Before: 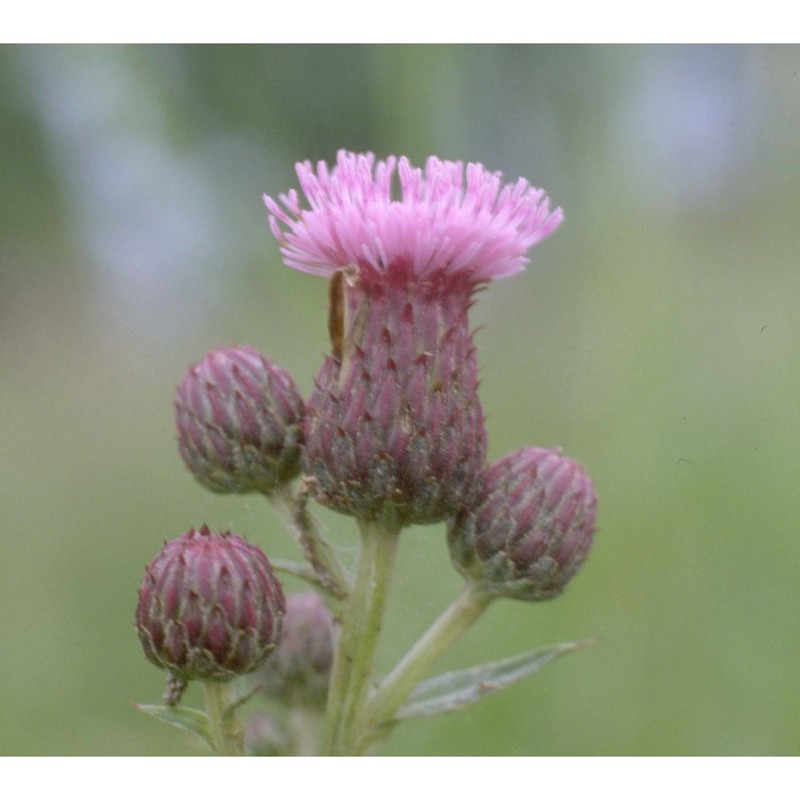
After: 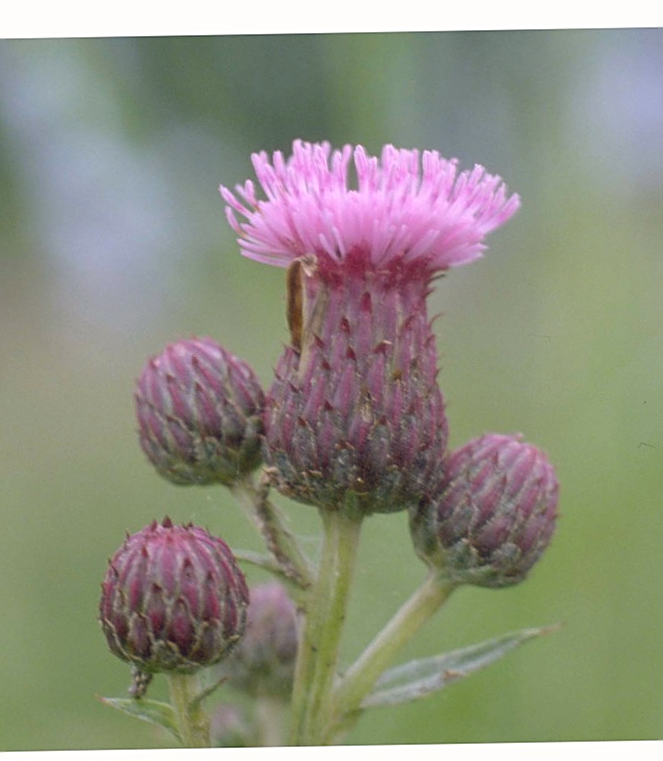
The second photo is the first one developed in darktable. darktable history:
crop and rotate: angle 1°, left 4.281%, top 0.642%, right 11.383%, bottom 2.486%
sharpen: on, module defaults
color balance rgb: shadows lift › hue 87.51°, highlights gain › chroma 0.68%, highlights gain › hue 55.1°, global offset › chroma 0.13%, global offset › hue 253.66°, linear chroma grading › global chroma 0.5%, perceptual saturation grading › global saturation 16.38%
